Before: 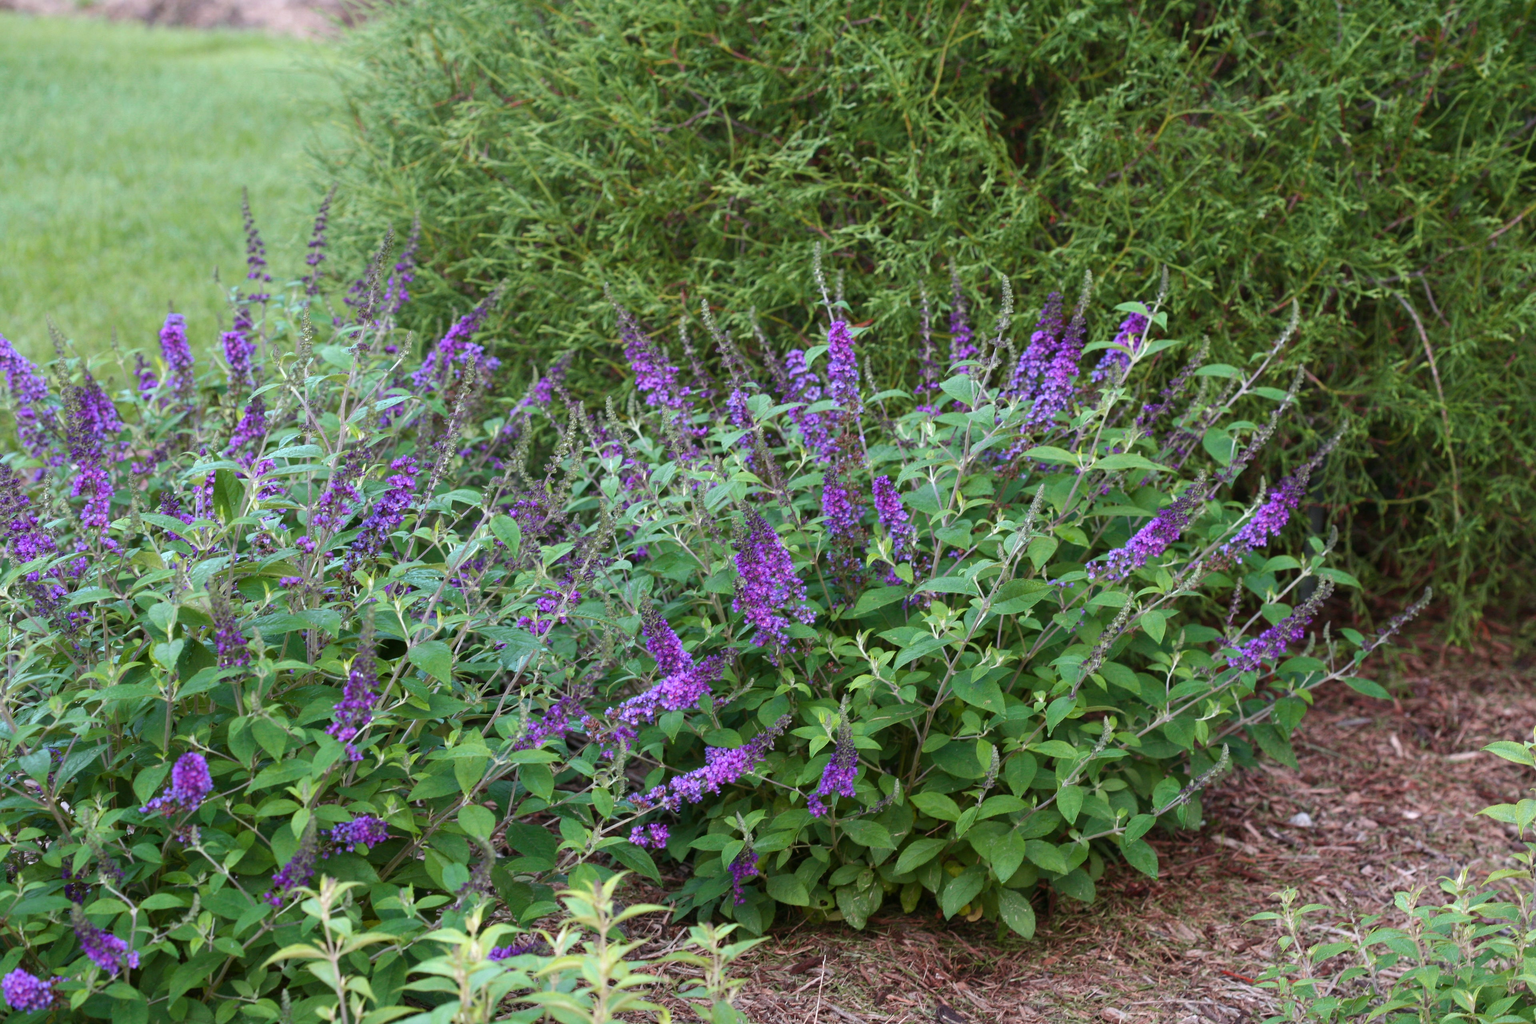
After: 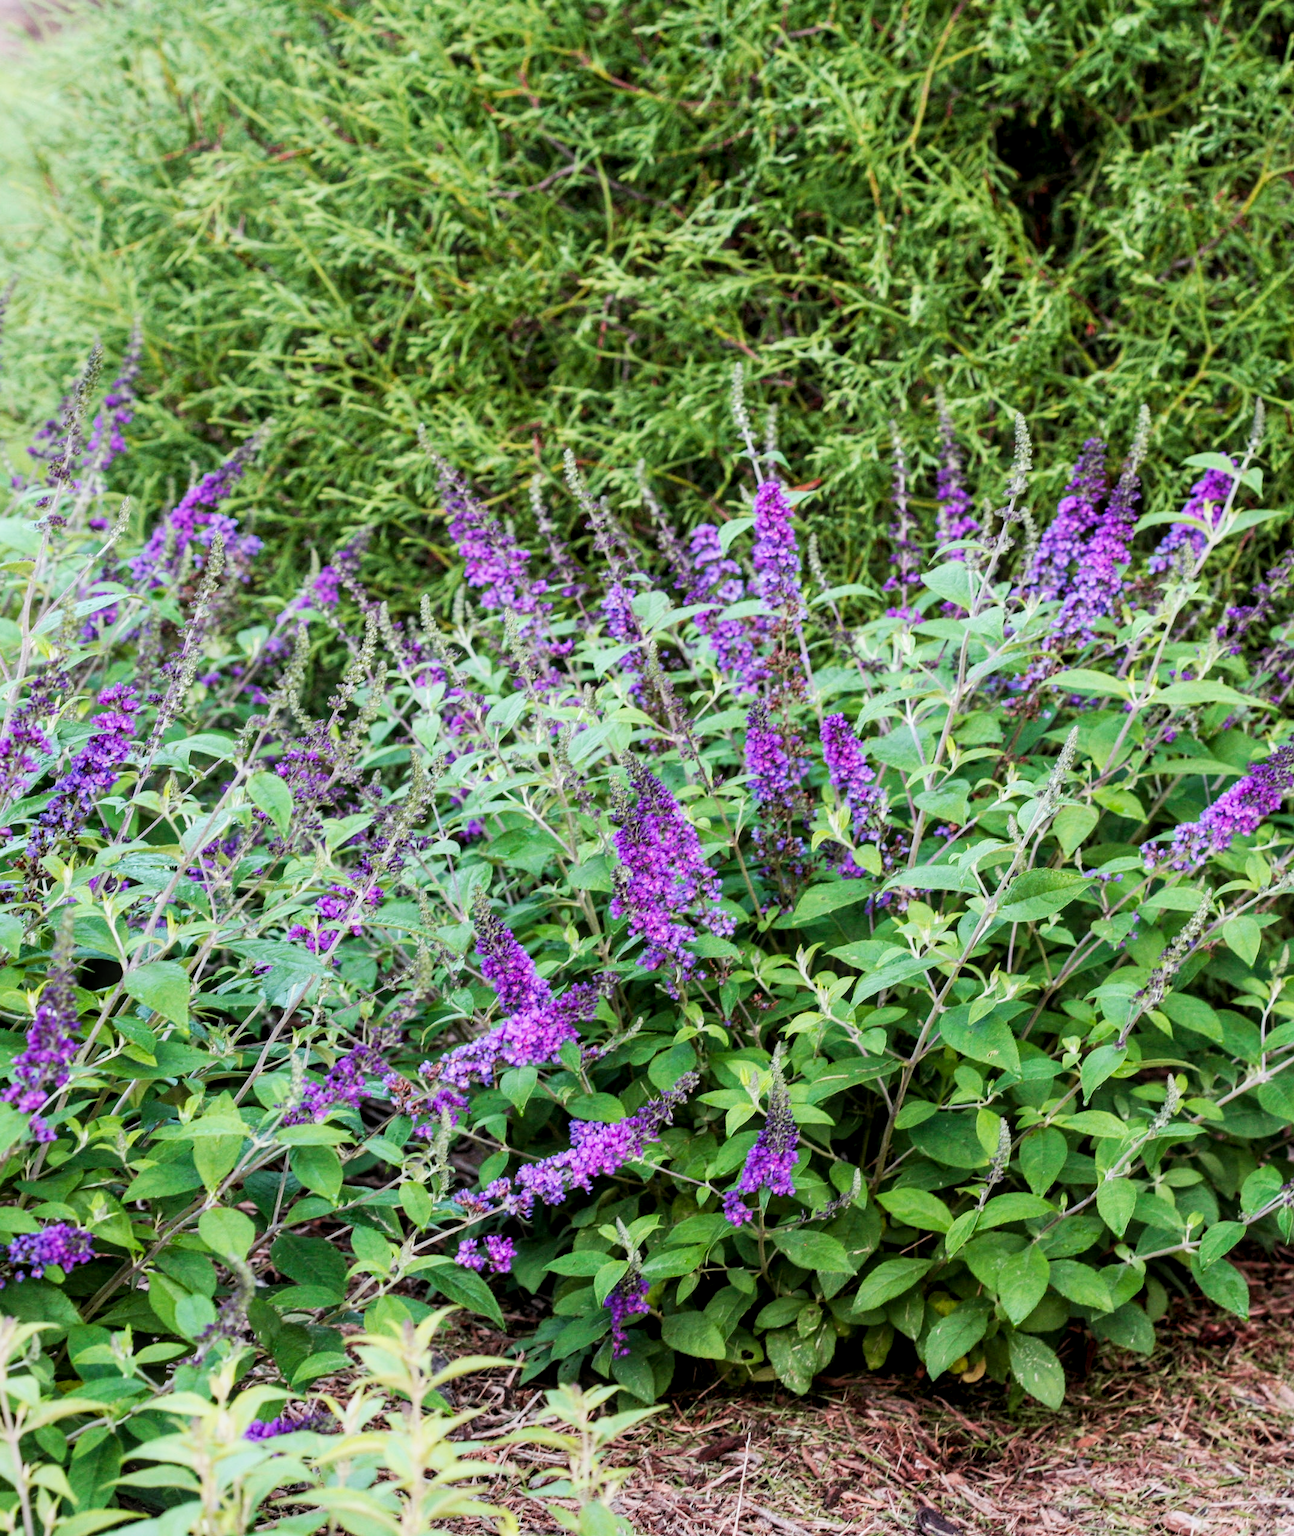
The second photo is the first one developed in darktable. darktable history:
crop: left 21.216%, right 22.571%
local contrast: detail 130%
tone curve: curves: ch0 [(0, 0) (0.055, 0.057) (0.258, 0.307) (0.434, 0.543) (0.517, 0.657) (0.745, 0.874) (1, 1)]; ch1 [(0, 0) (0.346, 0.307) (0.418, 0.383) (0.46, 0.439) (0.482, 0.493) (0.502, 0.497) (0.517, 0.506) (0.55, 0.561) (0.588, 0.61) (0.646, 0.688) (1, 1)]; ch2 [(0, 0) (0.346, 0.34) (0.431, 0.45) (0.485, 0.499) (0.5, 0.503) (0.527, 0.508) (0.545, 0.562) (0.679, 0.706) (1, 1)], preserve colors none
filmic rgb: black relative exposure -7.29 EV, white relative exposure 5.08 EV, hardness 3.22, color science v6 (2022)
